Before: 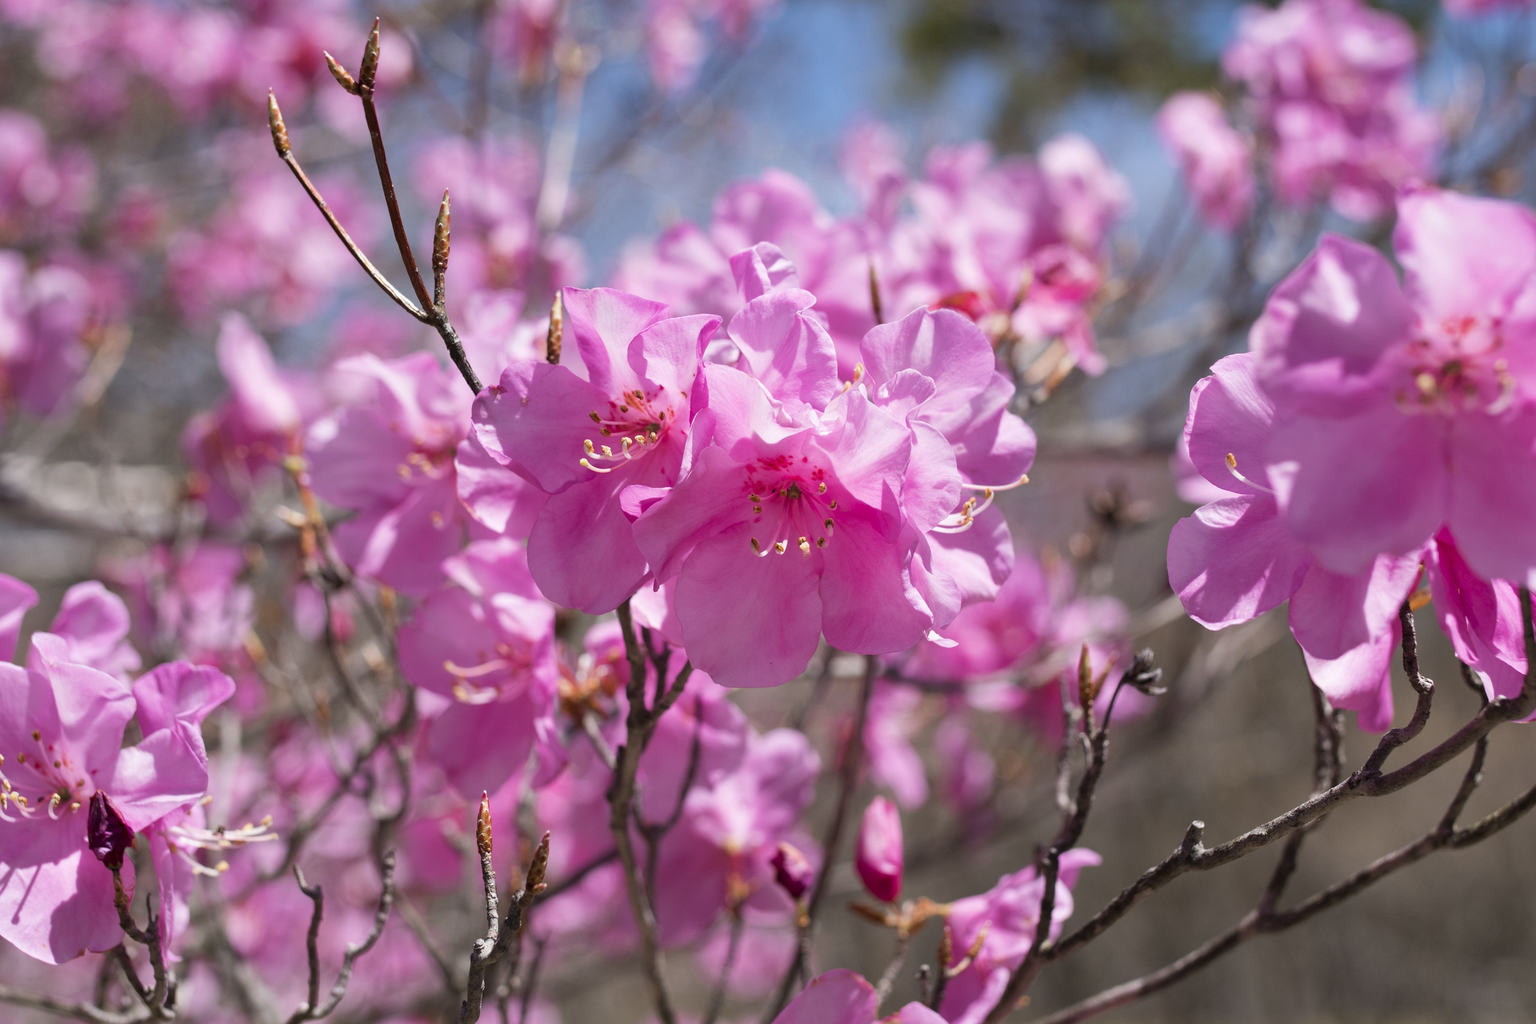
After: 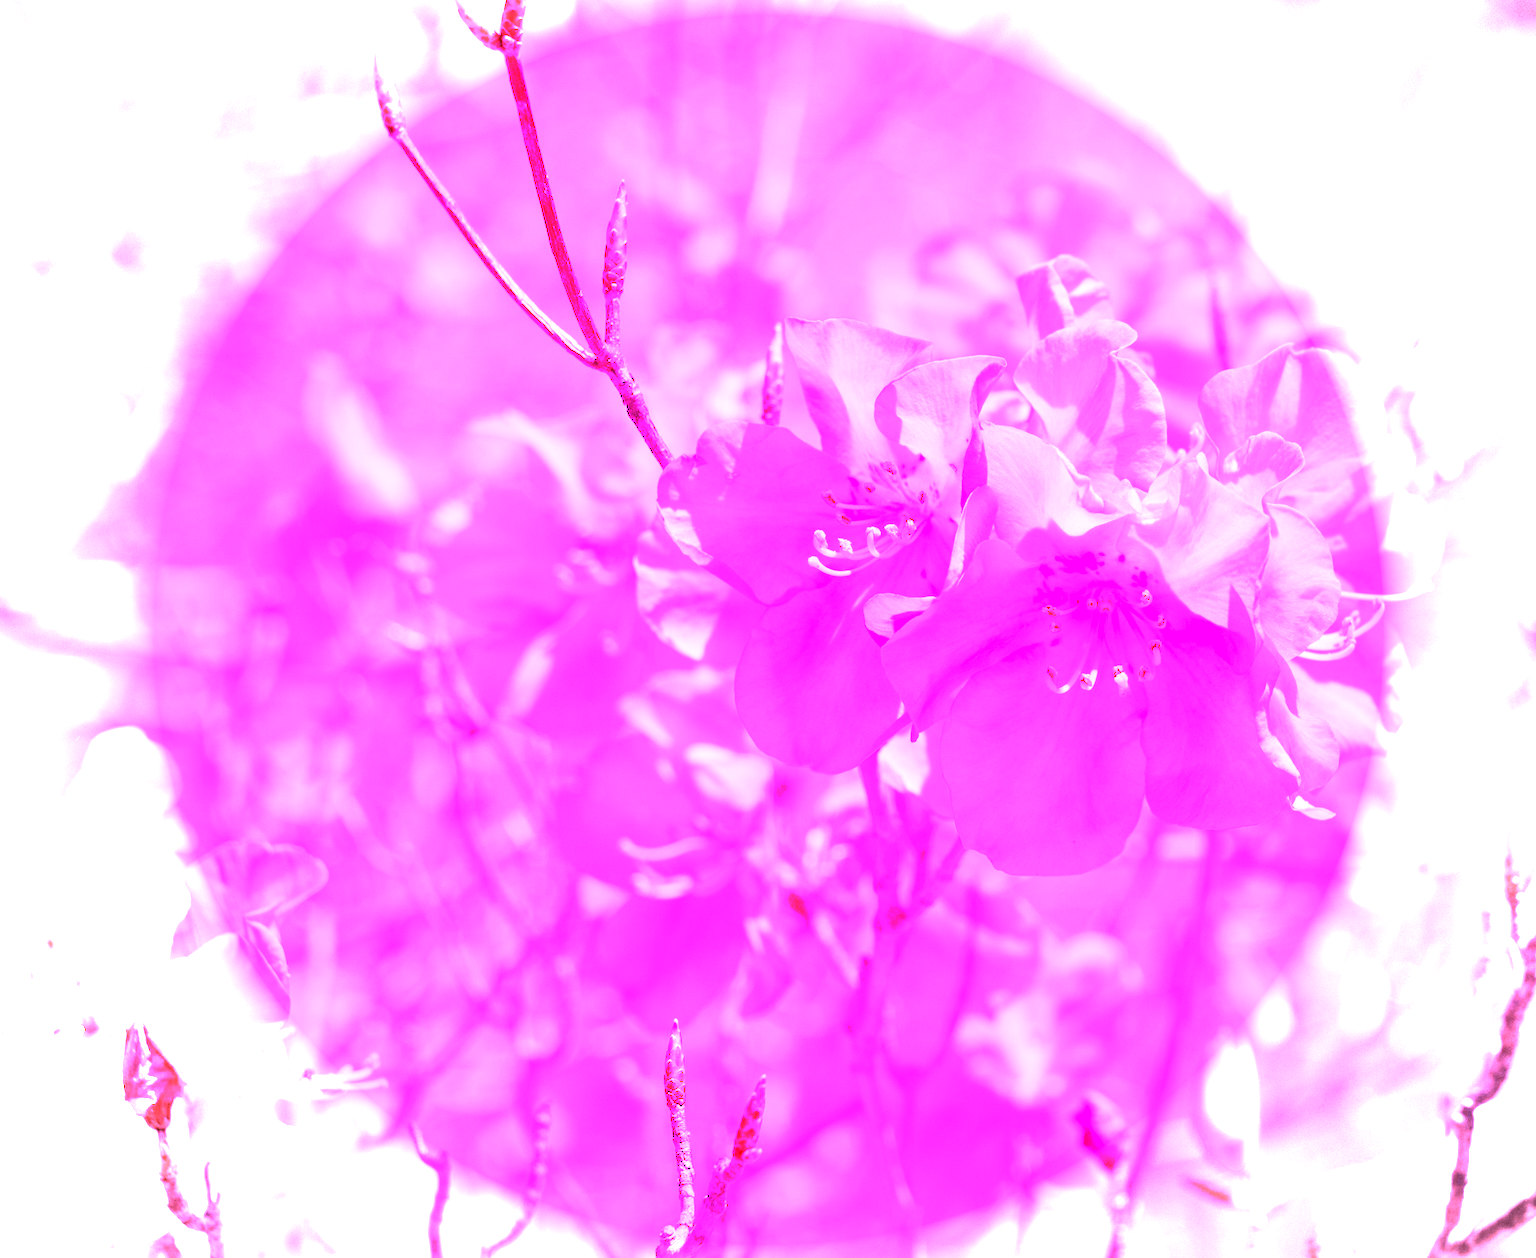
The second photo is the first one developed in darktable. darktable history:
crop: top 5.803%, right 27.864%, bottom 5.804%
vignetting: on, module defaults
white balance: red 8, blue 8
exposure: black level correction 0.001, exposure 0.14 EV, compensate highlight preservation false
